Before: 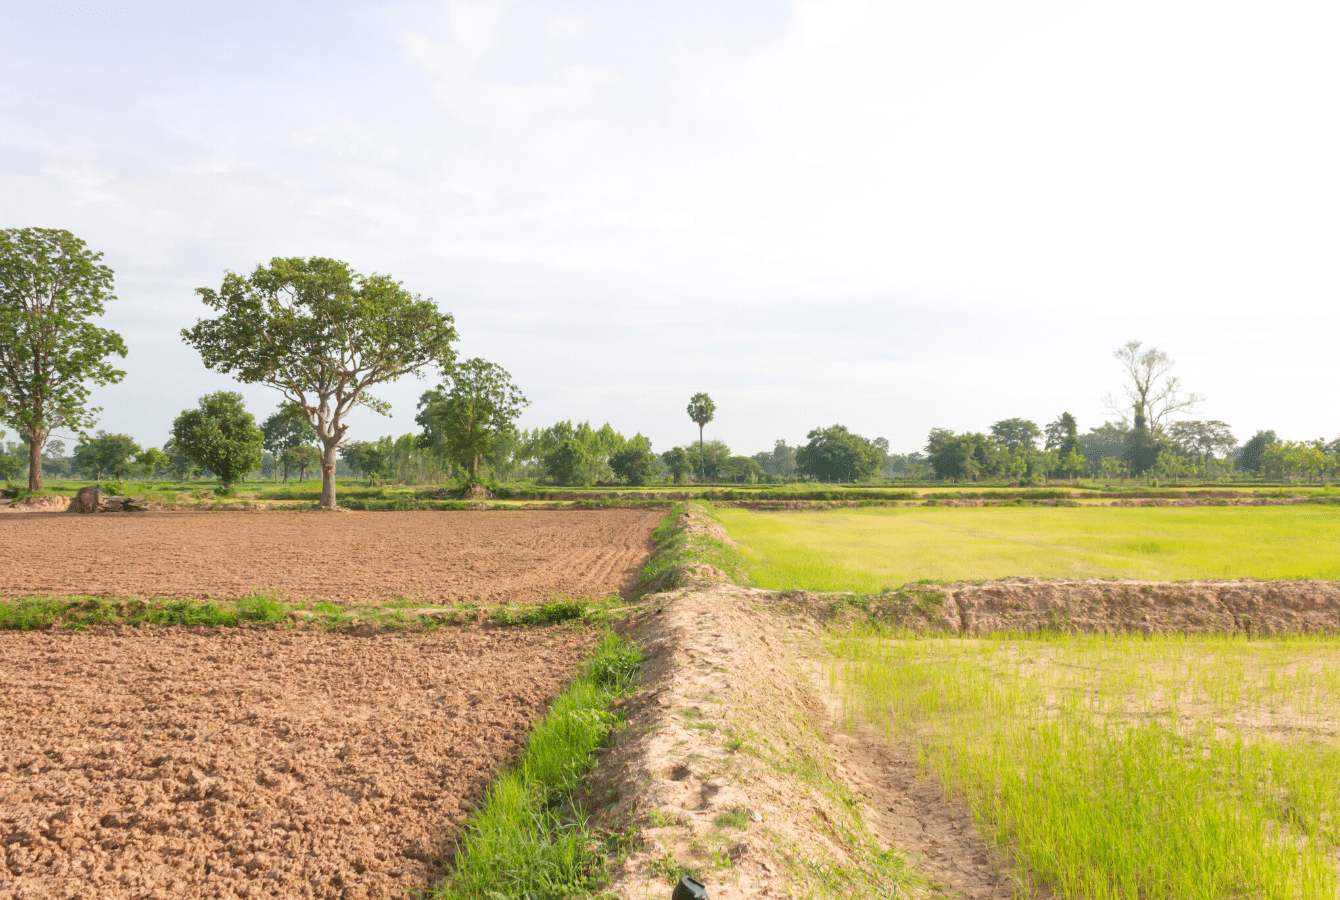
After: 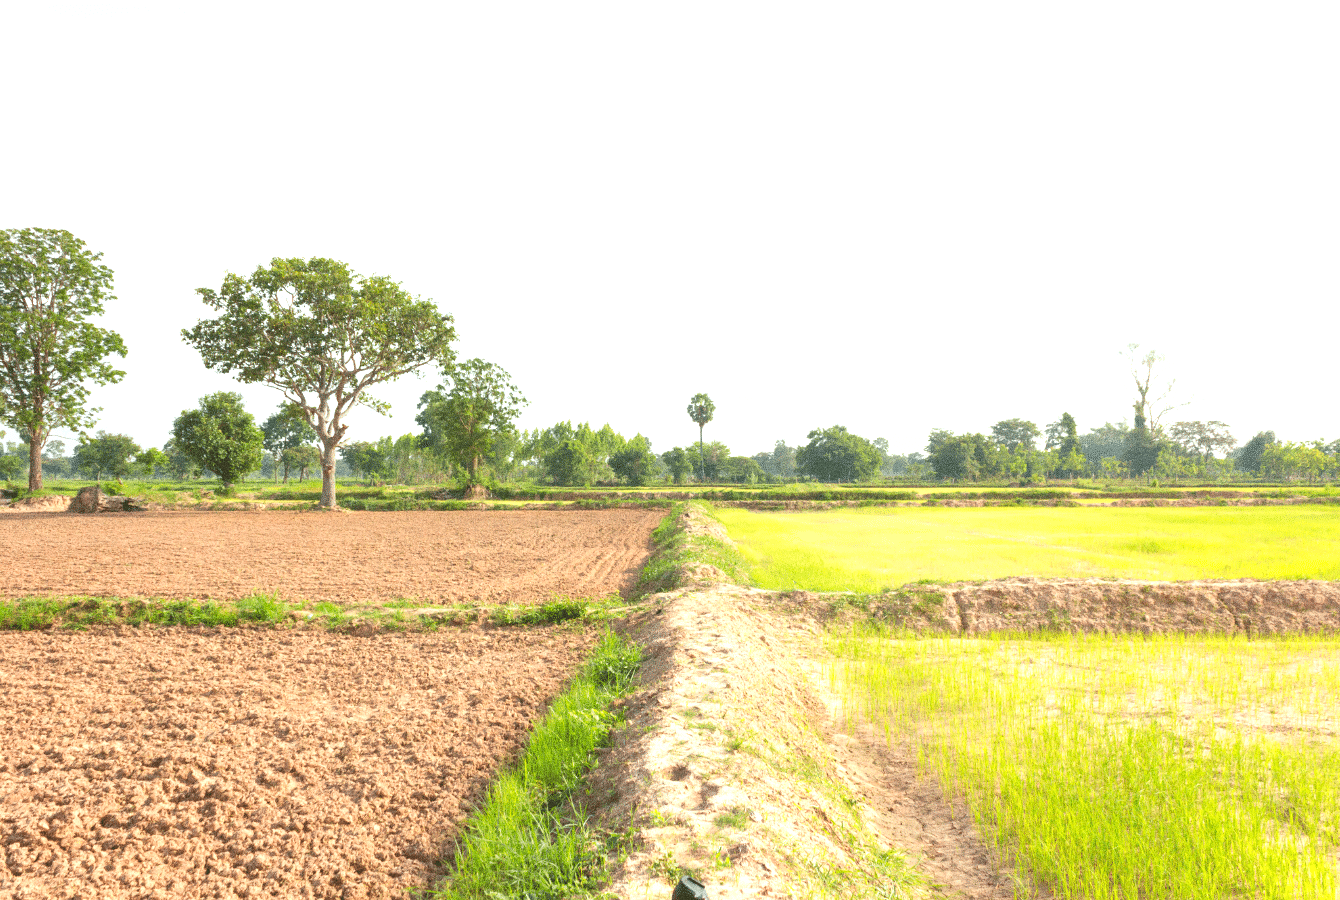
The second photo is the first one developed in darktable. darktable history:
grain: coarseness 0.09 ISO, strength 40%
exposure: black level correction 0, exposure 0.7 EV, compensate exposure bias true, compensate highlight preservation false
white balance: red 0.978, blue 0.999
